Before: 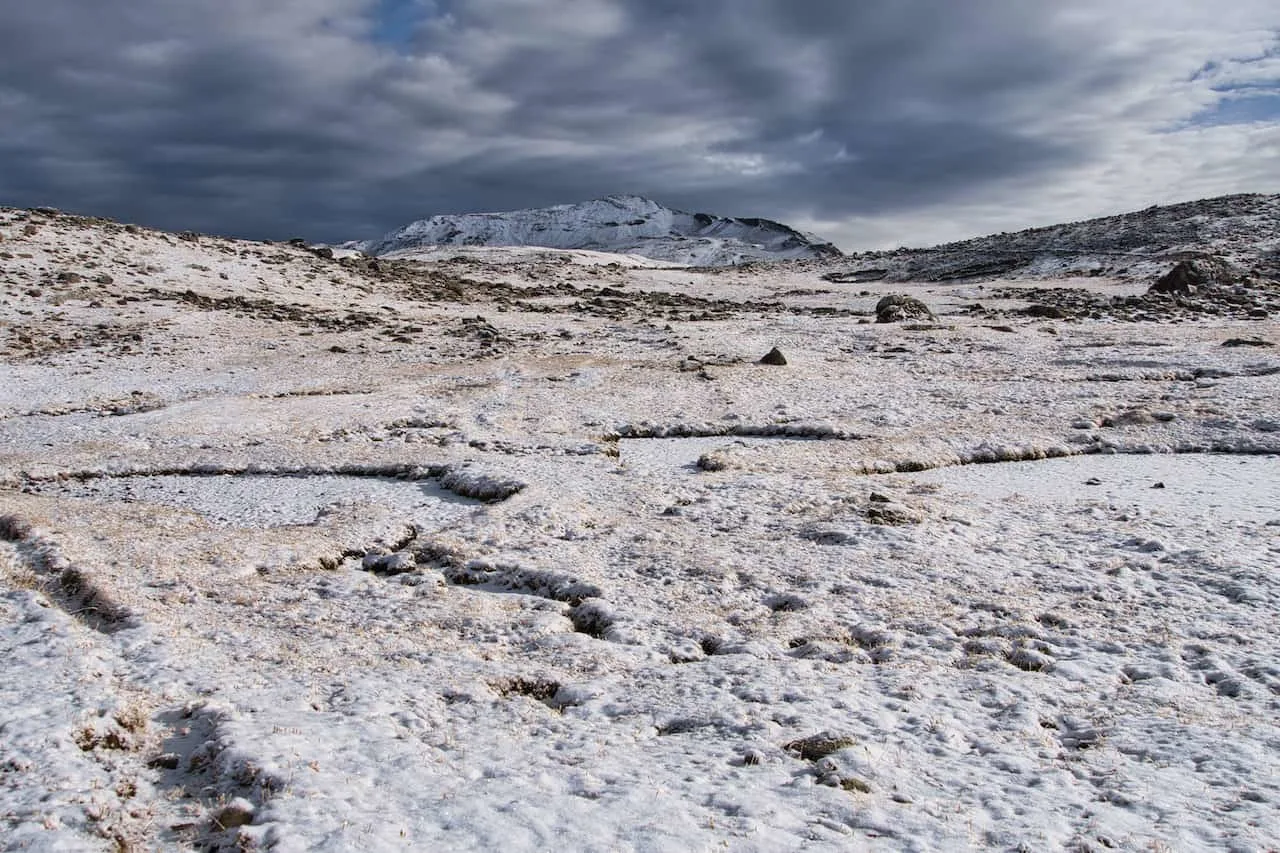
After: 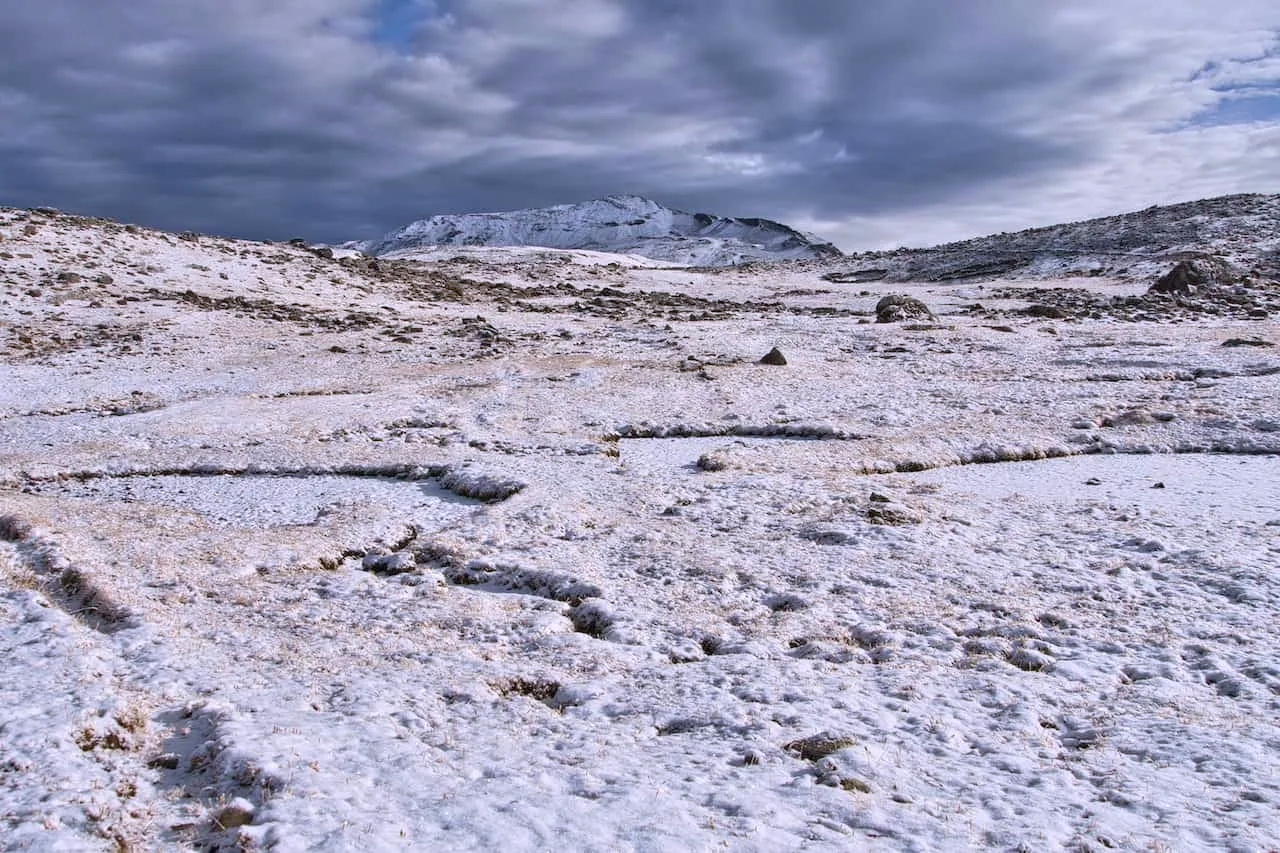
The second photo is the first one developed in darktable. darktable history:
tone equalizer: -8 EV 1 EV, -7 EV 1 EV, -6 EV 1 EV, -5 EV 1 EV, -4 EV 1 EV, -3 EV 0.75 EV, -2 EV 0.5 EV, -1 EV 0.25 EV
white balance: red 1.004, blue 1.096
